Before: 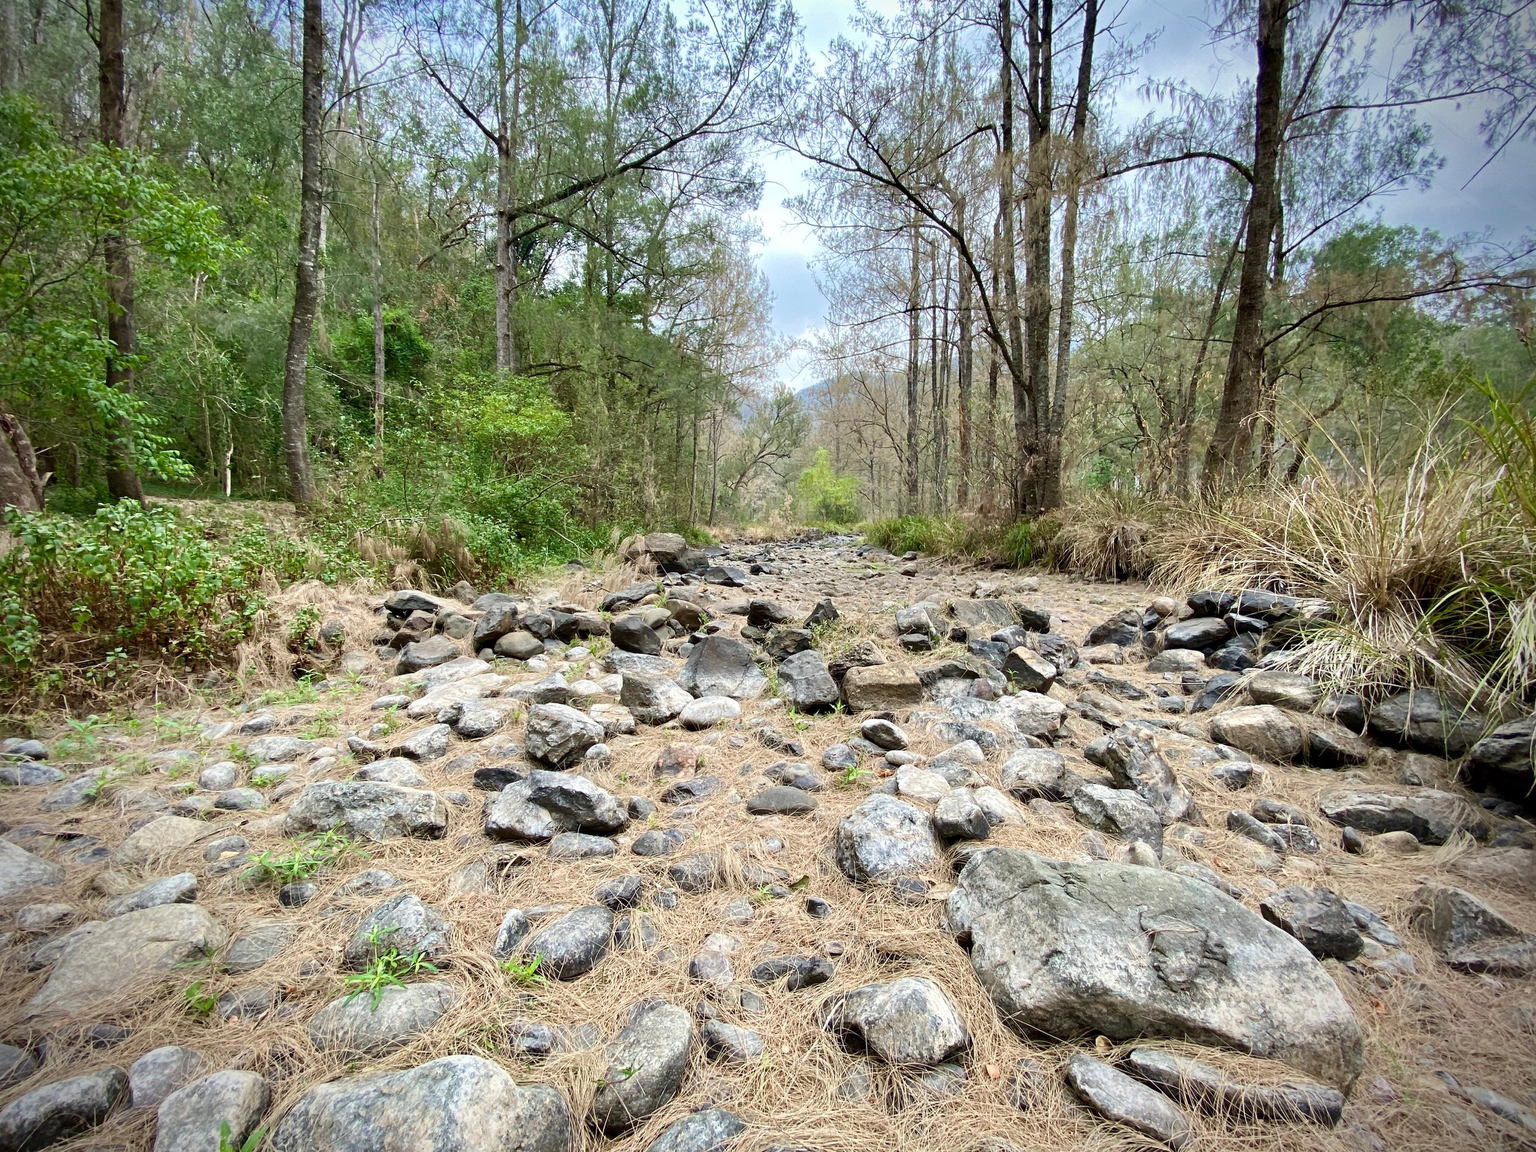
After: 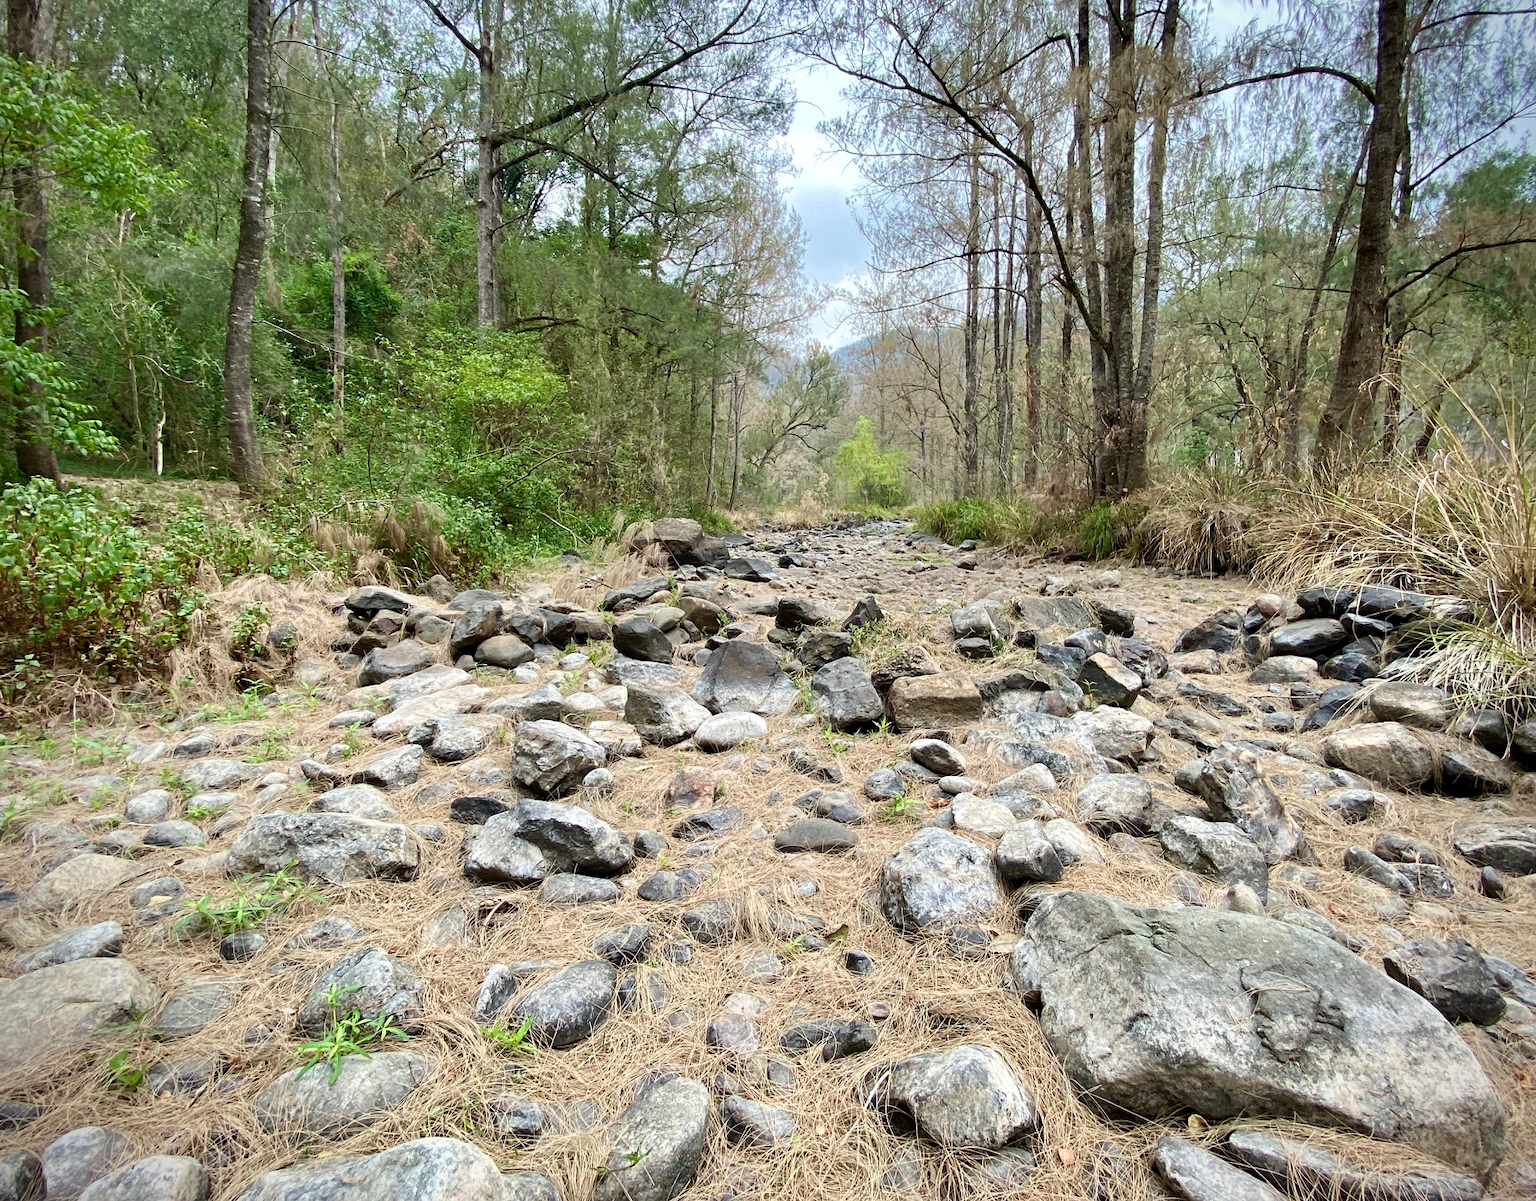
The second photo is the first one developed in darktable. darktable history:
crop: left 6.136%, top 8.336%, right 9.526%, bottom 3.642%
